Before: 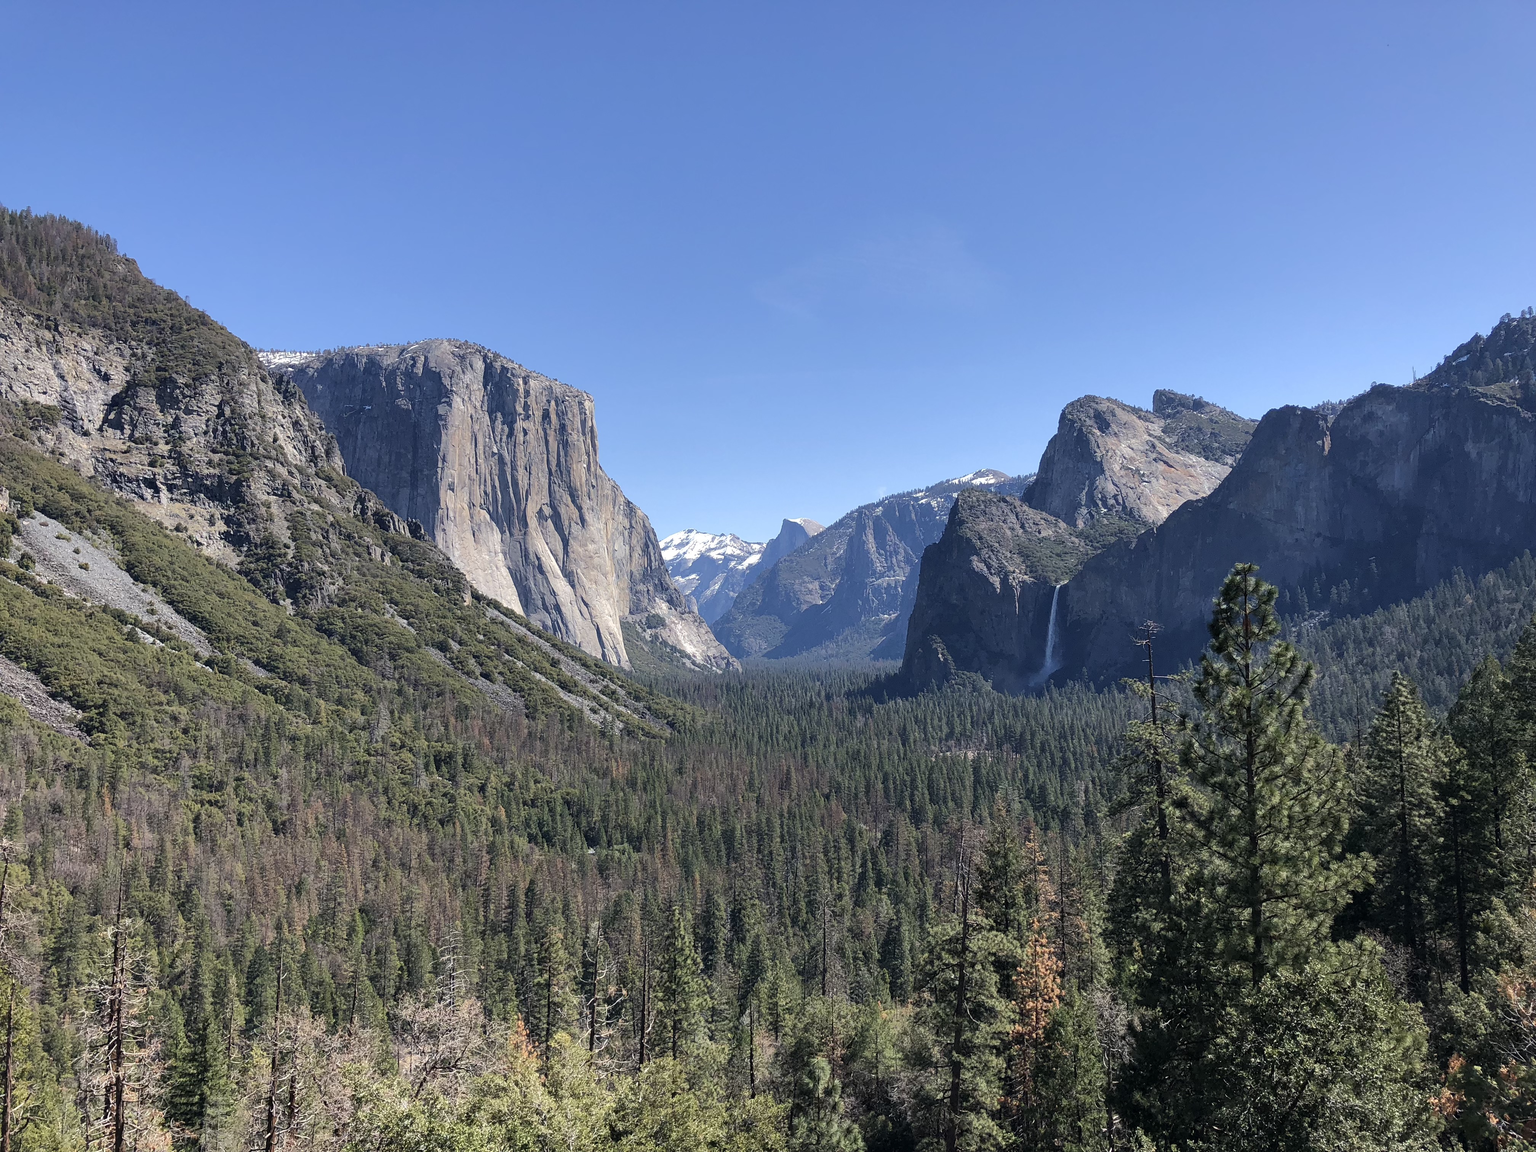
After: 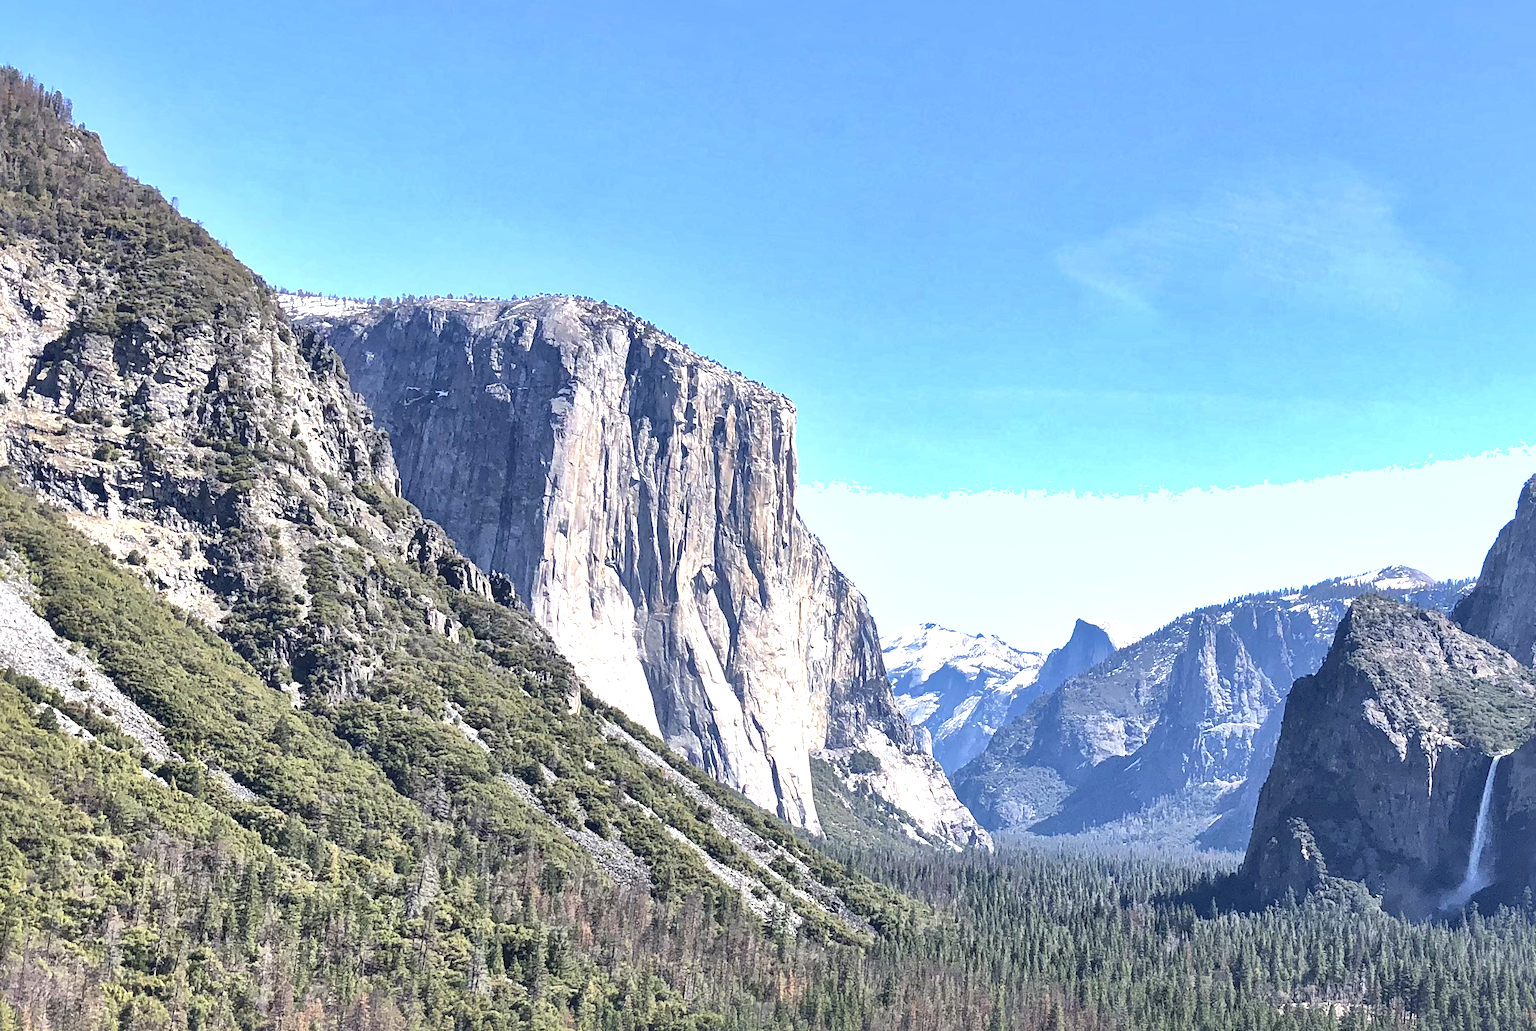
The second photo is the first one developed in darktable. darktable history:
local contrast: mode bilateral grid, contrast 24, coarseness 60, detail 152%, midtone range 0.2
shadows and highlights: on, module defaults
exposure: black level correction 0.001, exposure 1.129 EV, compensate exposure bias true, compensate highlight preservation false
crop and rotate: angle -4.52°, left 2.043%, top 6.858%, right 27.476%, bottom 30.012%
